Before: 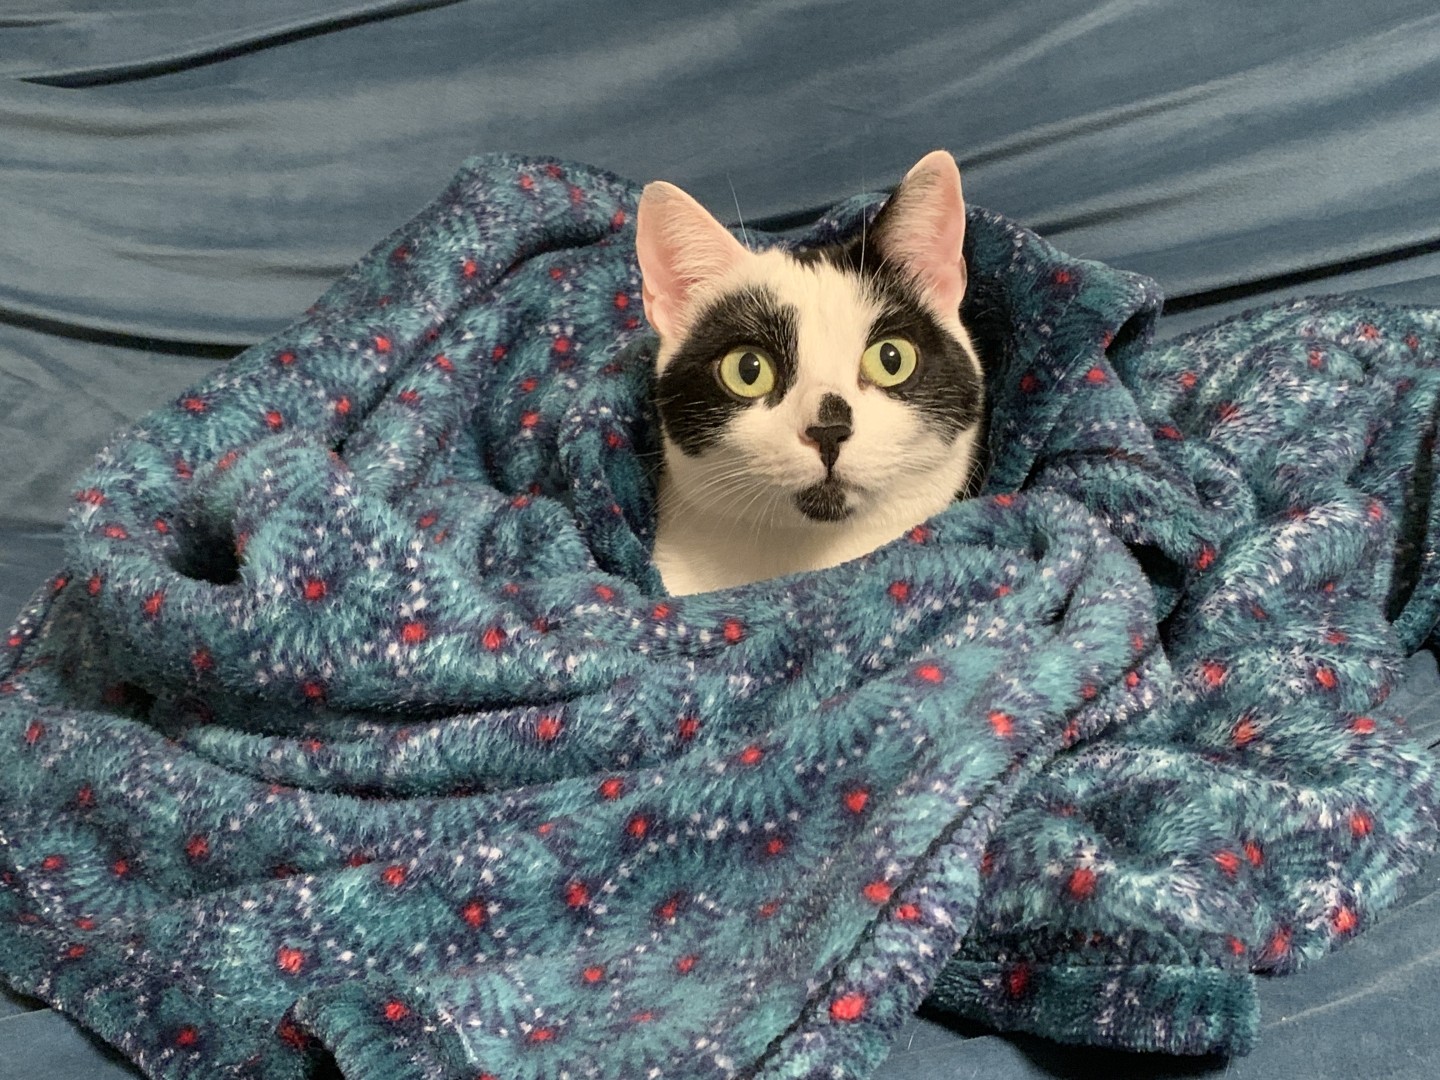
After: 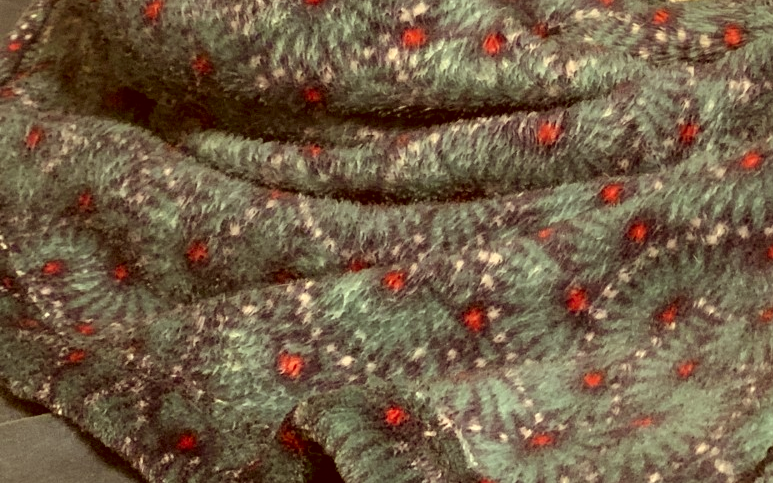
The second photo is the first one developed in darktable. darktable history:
levels: black 0.105%
crop and rotate: top 55.13%, right 46.255%, bottom 0.141%
color correction: highlights a* 1.18, highlights b* 24.1, shadows a* 15.96, shadows b* 24.53
